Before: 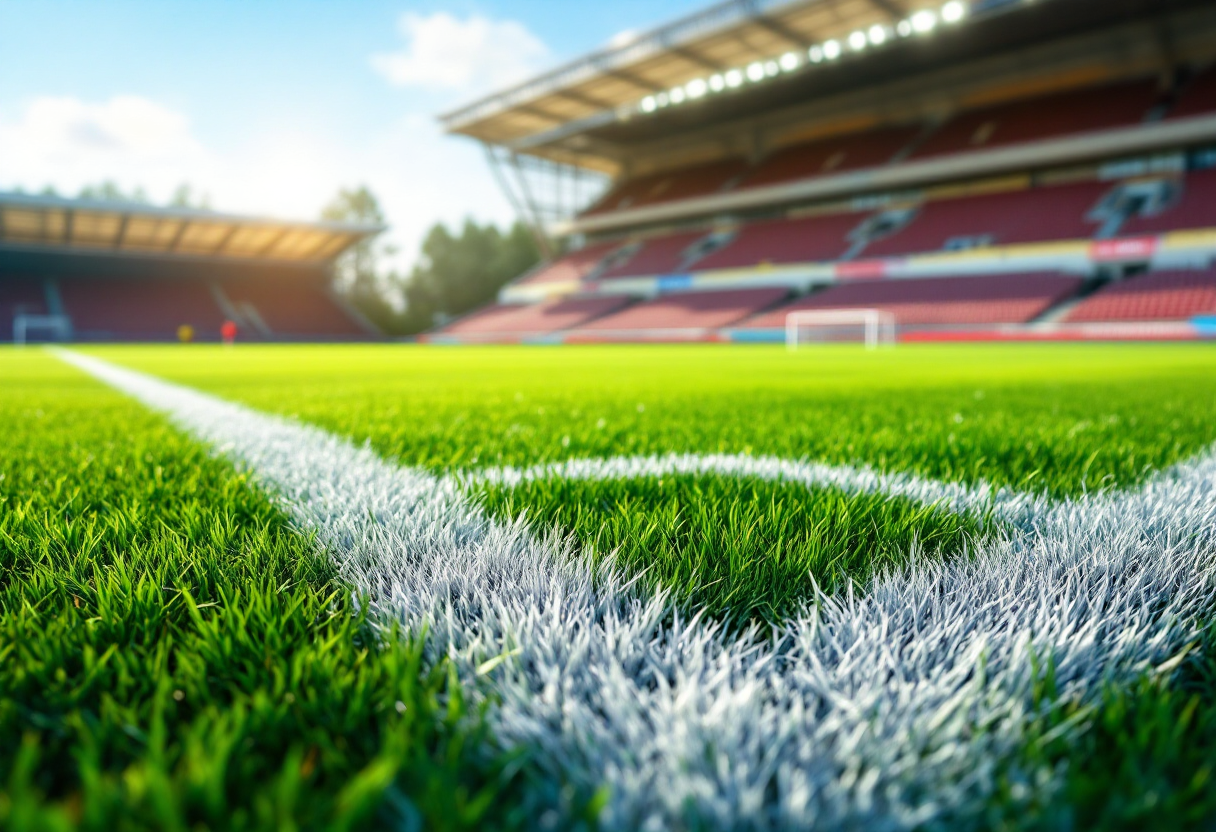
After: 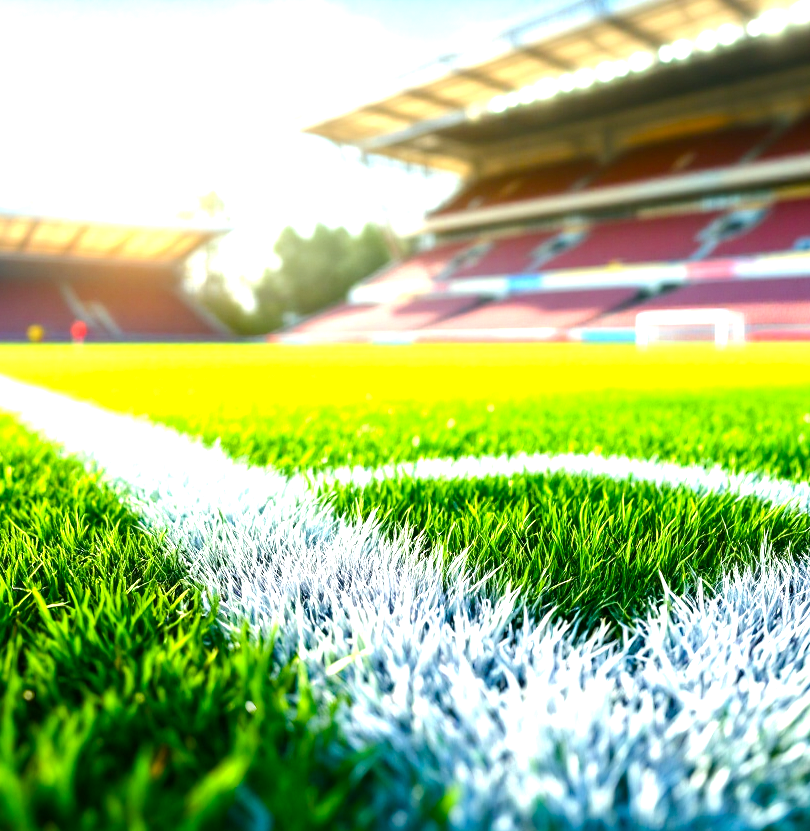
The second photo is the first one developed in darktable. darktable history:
tone equalizer: -8 EV -0.429 EV, -7 EV -0.401 EV, -6 EV -0.302 EV, -5 EV -0.21 EV, -3 EV 0.223 EV, -2 EV 0.318 EV, -1 EV 0.372 EV, +0 EV 0.409 EV, edges refinement/feathering 500, mask exposure compensation -1.57 EV, preserve details no
crop and rotate: left 12.412%, right 20.901%
exposure: black level correction 0, exposure 0.889 EV, compensate exposure bias true, compensate highlight preservation false
color balance rgb: linear chroma grading › global chroma 9.949%, perceptual saturation grading › global saturation 20%, perceptual saturation grading › highlights -24.856%, perceptual saturation grading › shadows 23.957%
